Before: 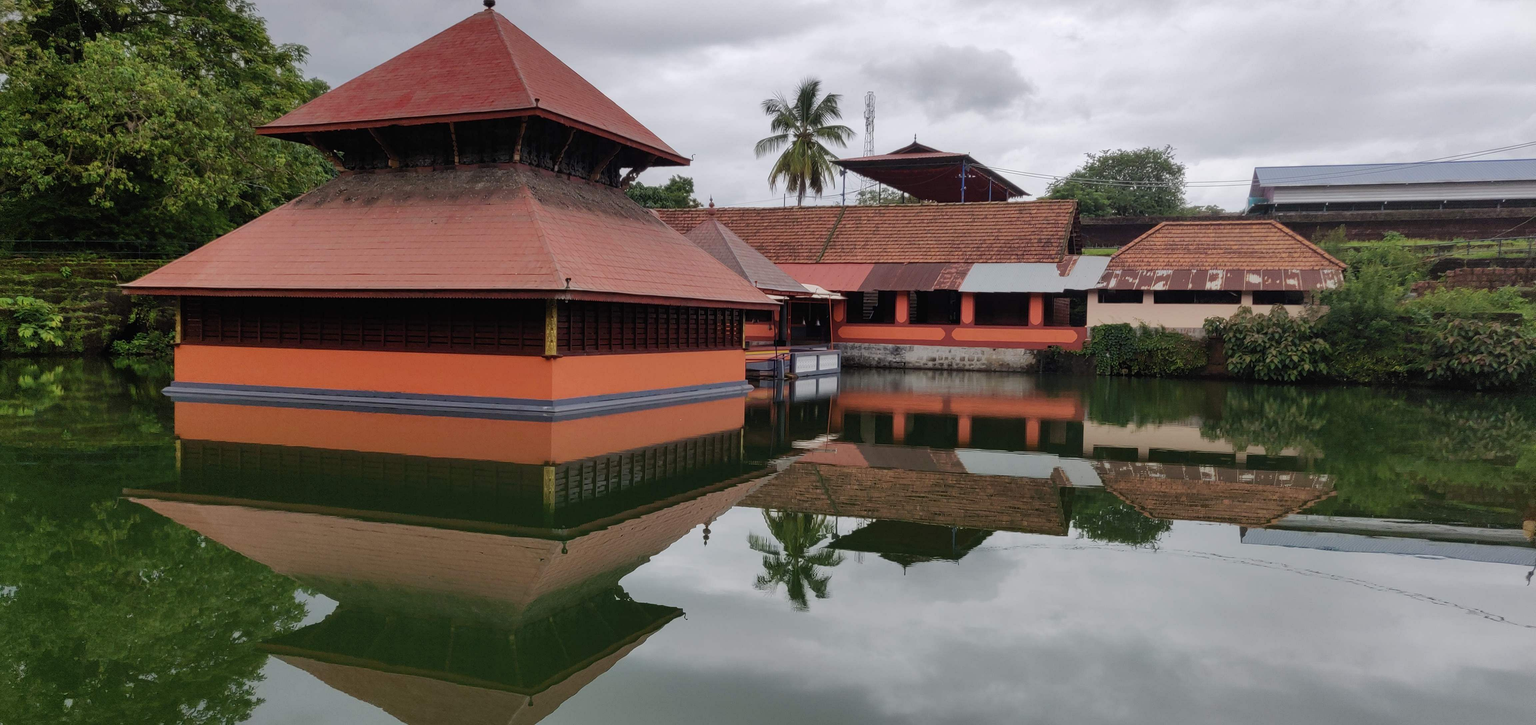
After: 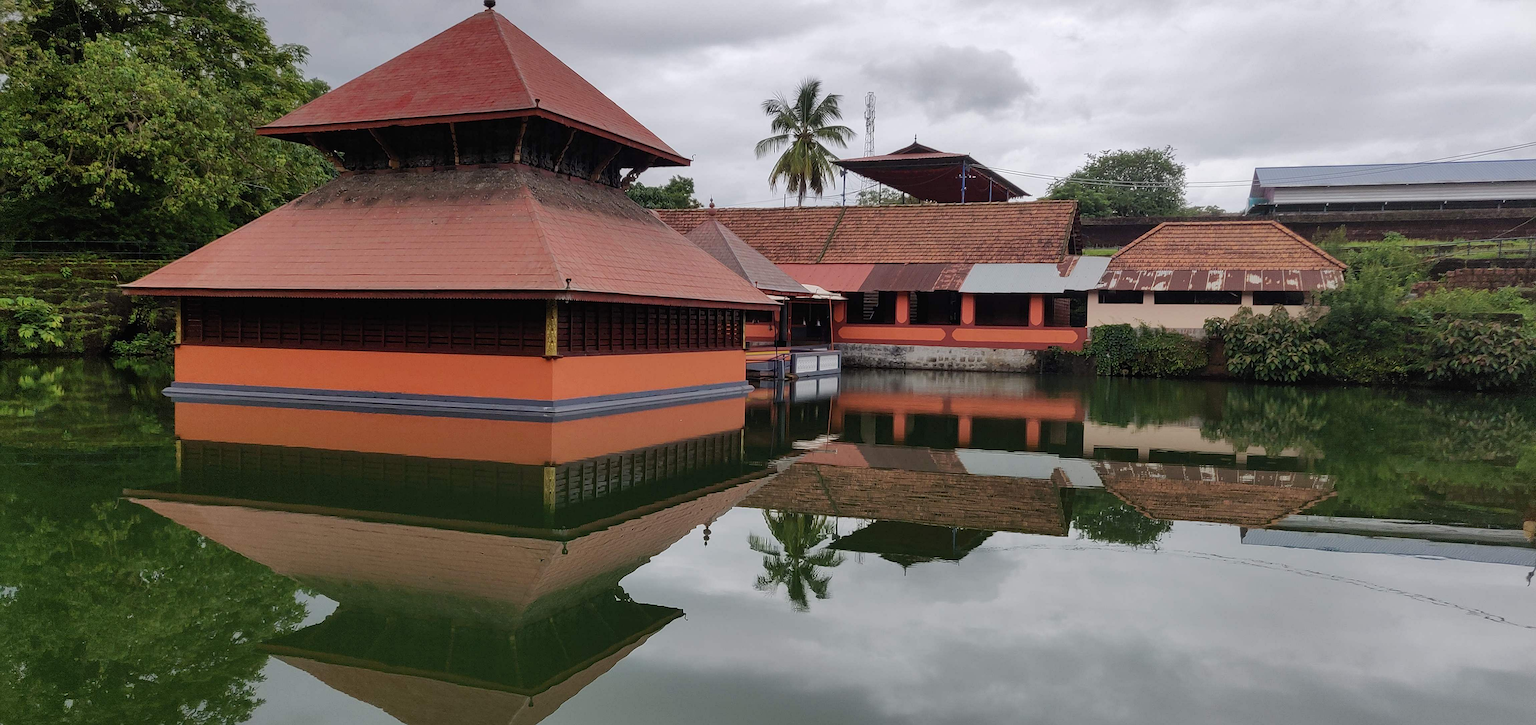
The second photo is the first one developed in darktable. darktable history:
local contrast: mode bilateral grid, contrast 15, coarseness 36, detail 105%, midtone range 0.2
sharpen: on, module defaults
